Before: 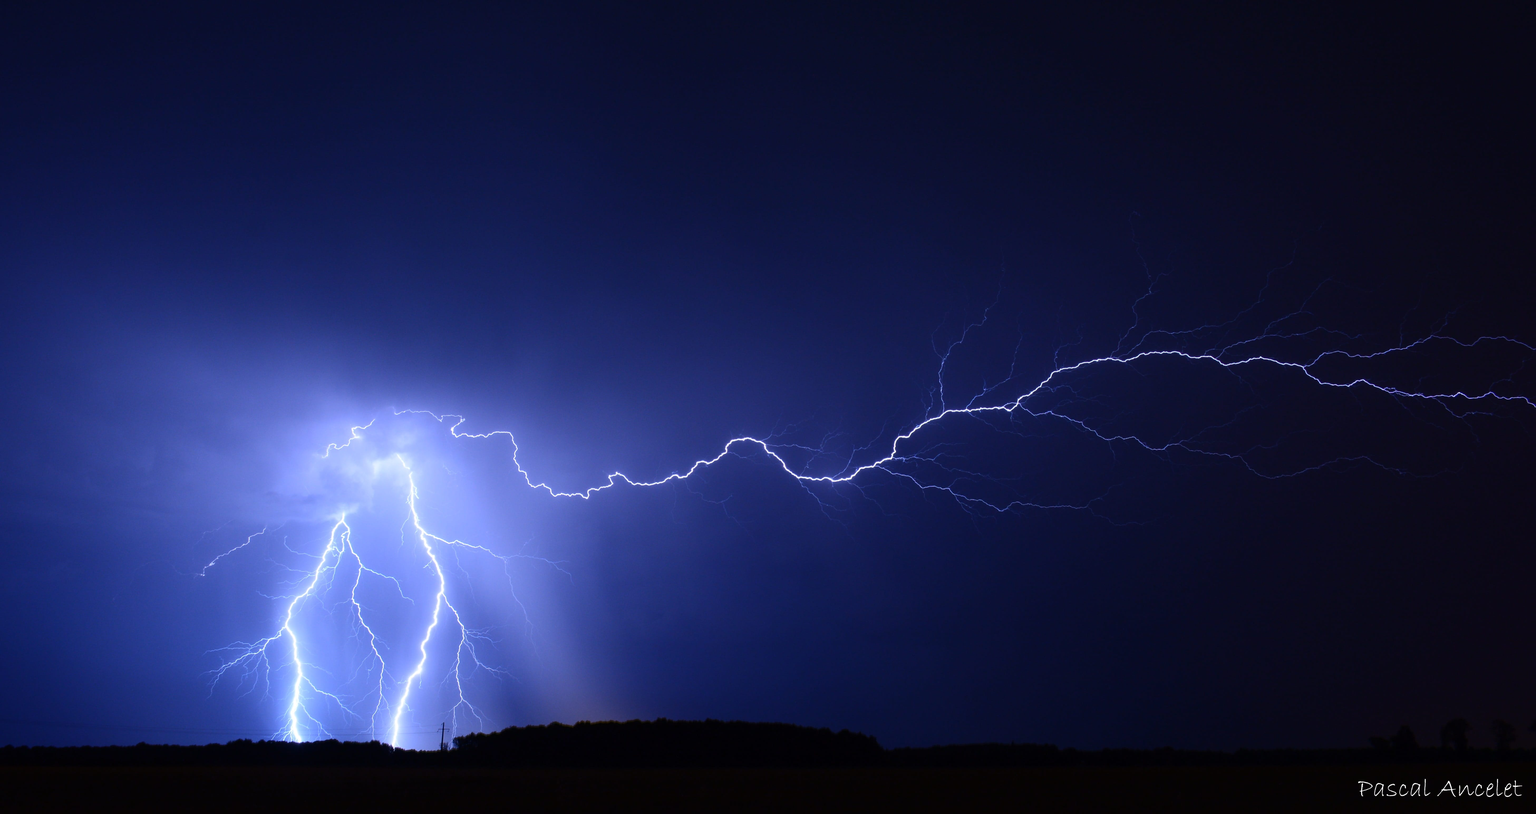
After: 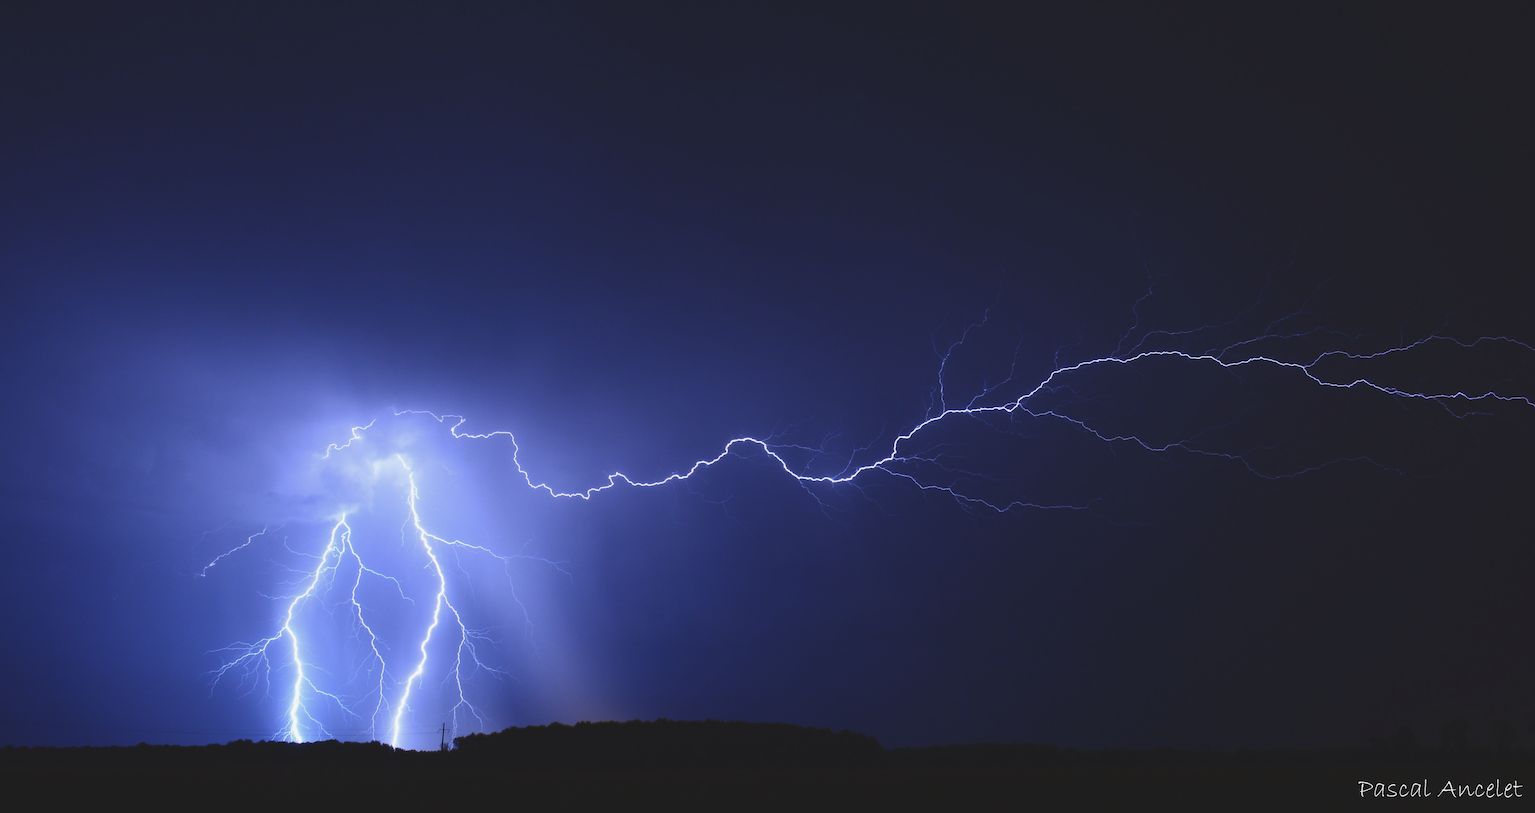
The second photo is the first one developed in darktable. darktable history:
exposure: black level correction -0.014, exposure -0.188 EV, compensate highlight preservation false
shadows and highlights: shadows -11.04, white point adjustment 1.4, highlights 10.4
